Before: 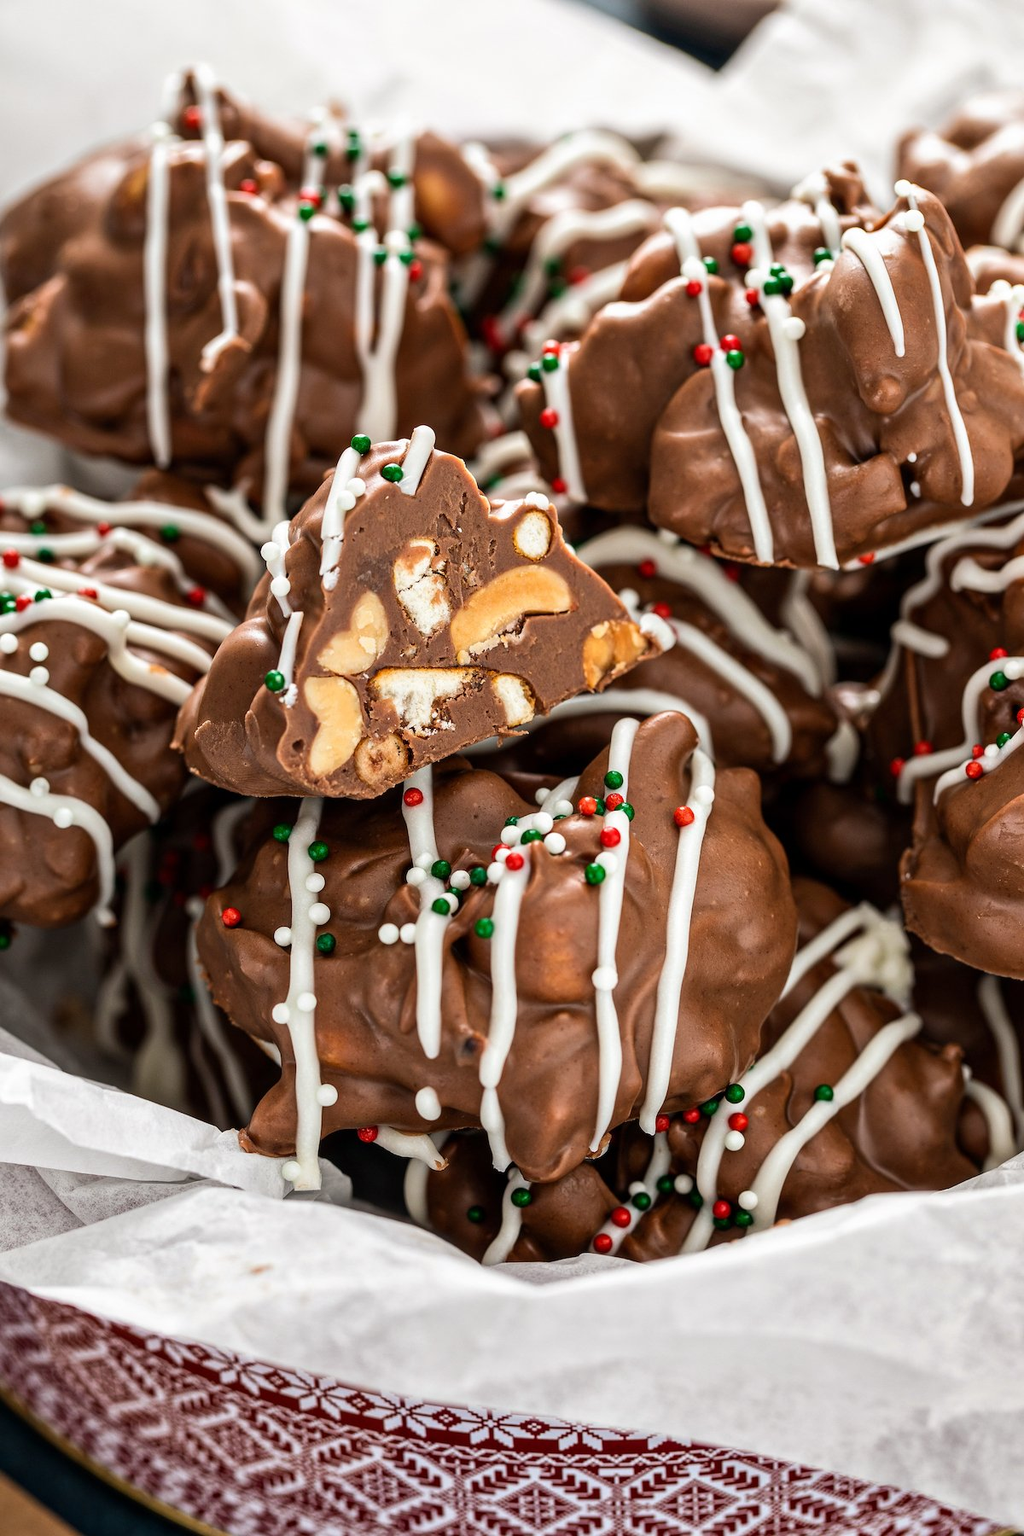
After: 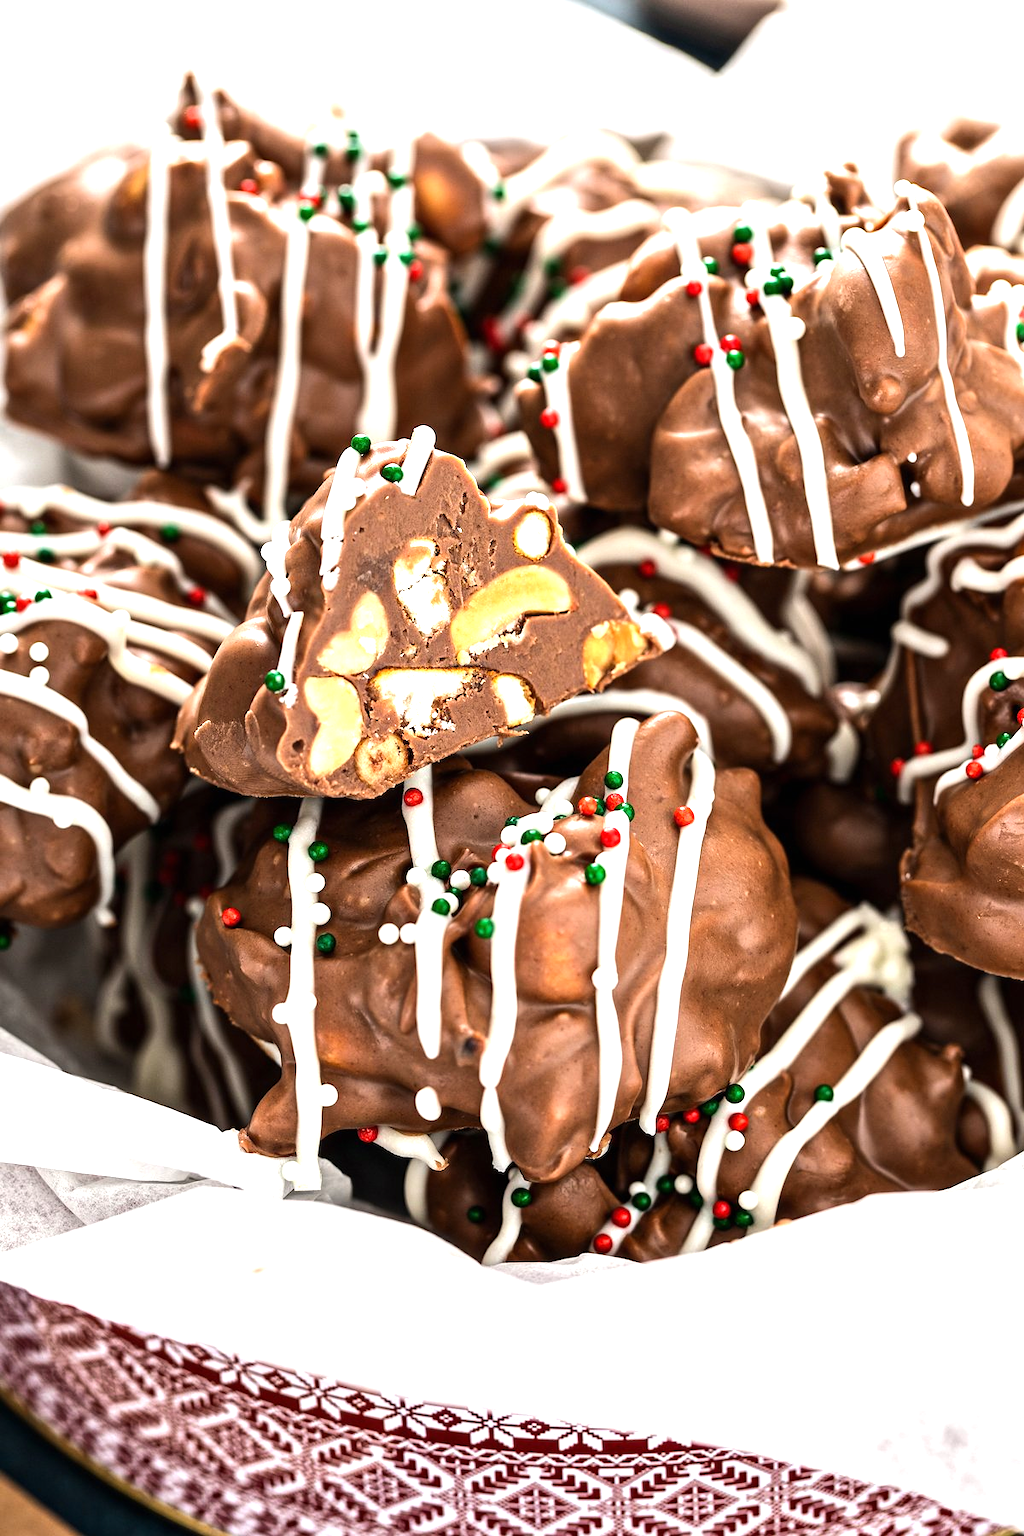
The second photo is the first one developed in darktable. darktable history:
exposure: black level correction 0, exposure 0.694 EV, compensate exposure bias true, compensate highlight preservation false
tone equalizer: -8 EV -0.382 EV, -7 EV -0.403 EV, -6 EV -0.305 EV, -5 EV -0.219 EV, -3 EV 0.247 EV, -2 EV 0.341 EV, -1 EV 0.377 EV, +0 EV 0.408 EV, edges refinement/feathering 500, mask exposure compensation -1.57 EV, preserve details no
